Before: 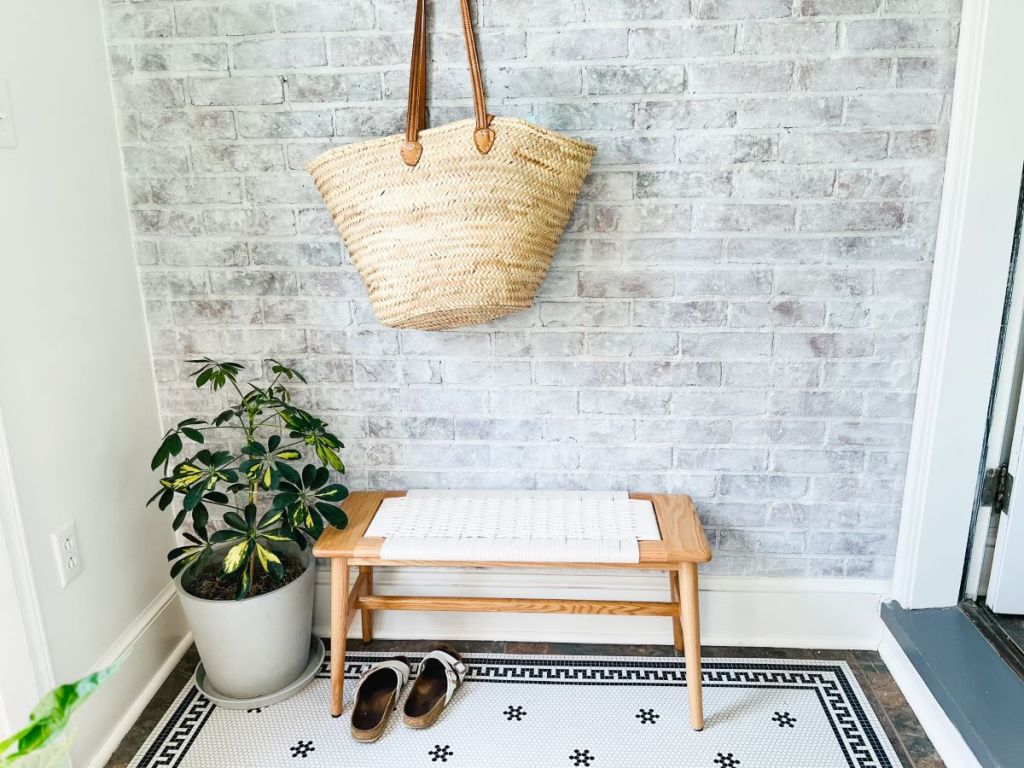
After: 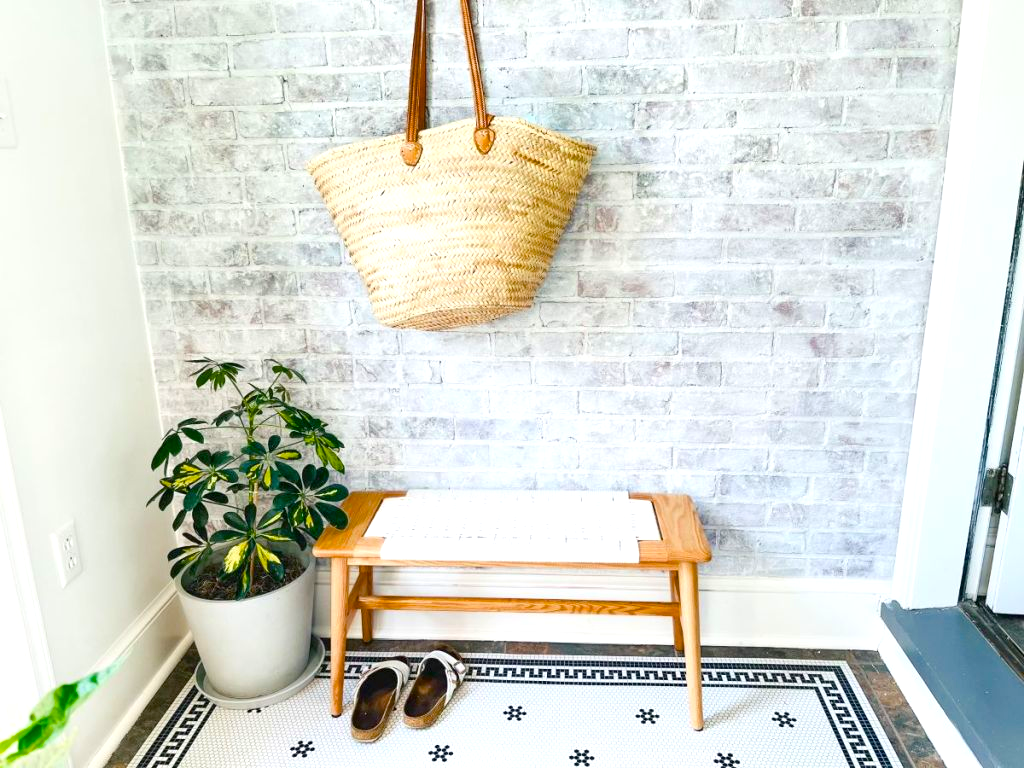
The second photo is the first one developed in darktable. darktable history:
color balance rgb: shadows lift › chroma 1.04%, shadows lift › hue 241.17°, perceptual saturation grading › global saturation 30.31%, perceptual brilliance grading › global brilliance 29.999%, global vibrance -7.19%, contrast -12.67%, saturation formula JzAzBz (2021)
